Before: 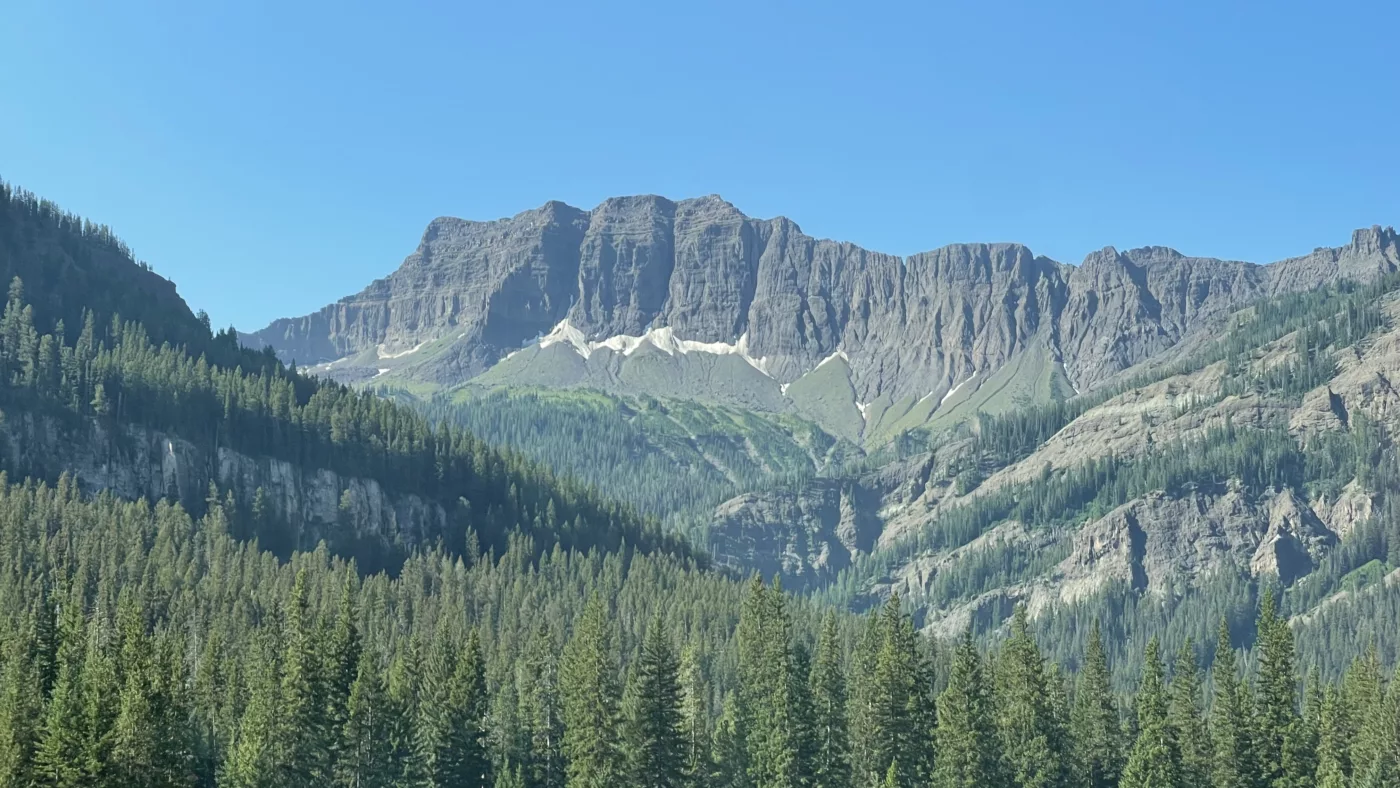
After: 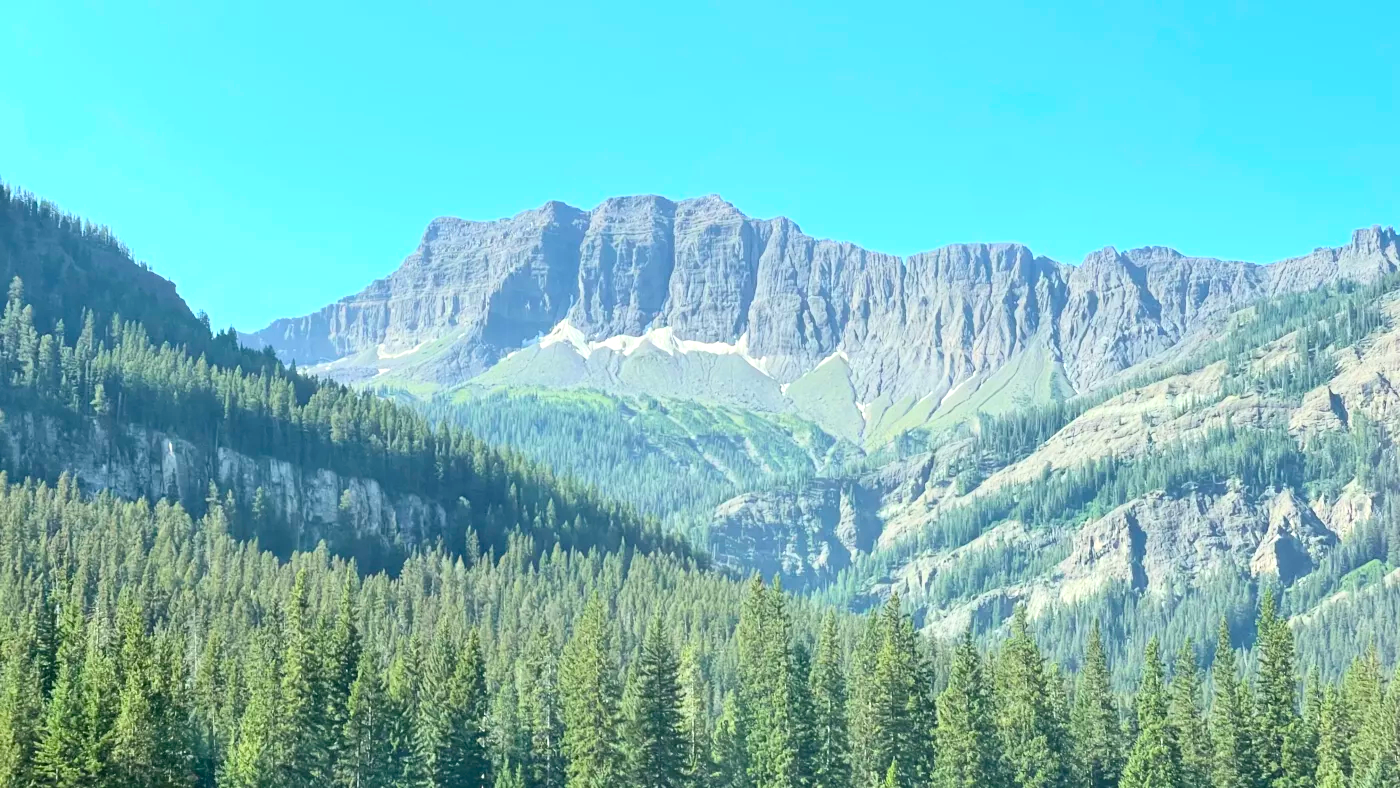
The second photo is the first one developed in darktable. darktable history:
contrast brightness saturation: contrast 0.2, brightness 0.16, saturation 0.22
exposure: black level correction 0.001, exposure 0.5 EV, compensate exposure bias true, compensate highlight preservation false
